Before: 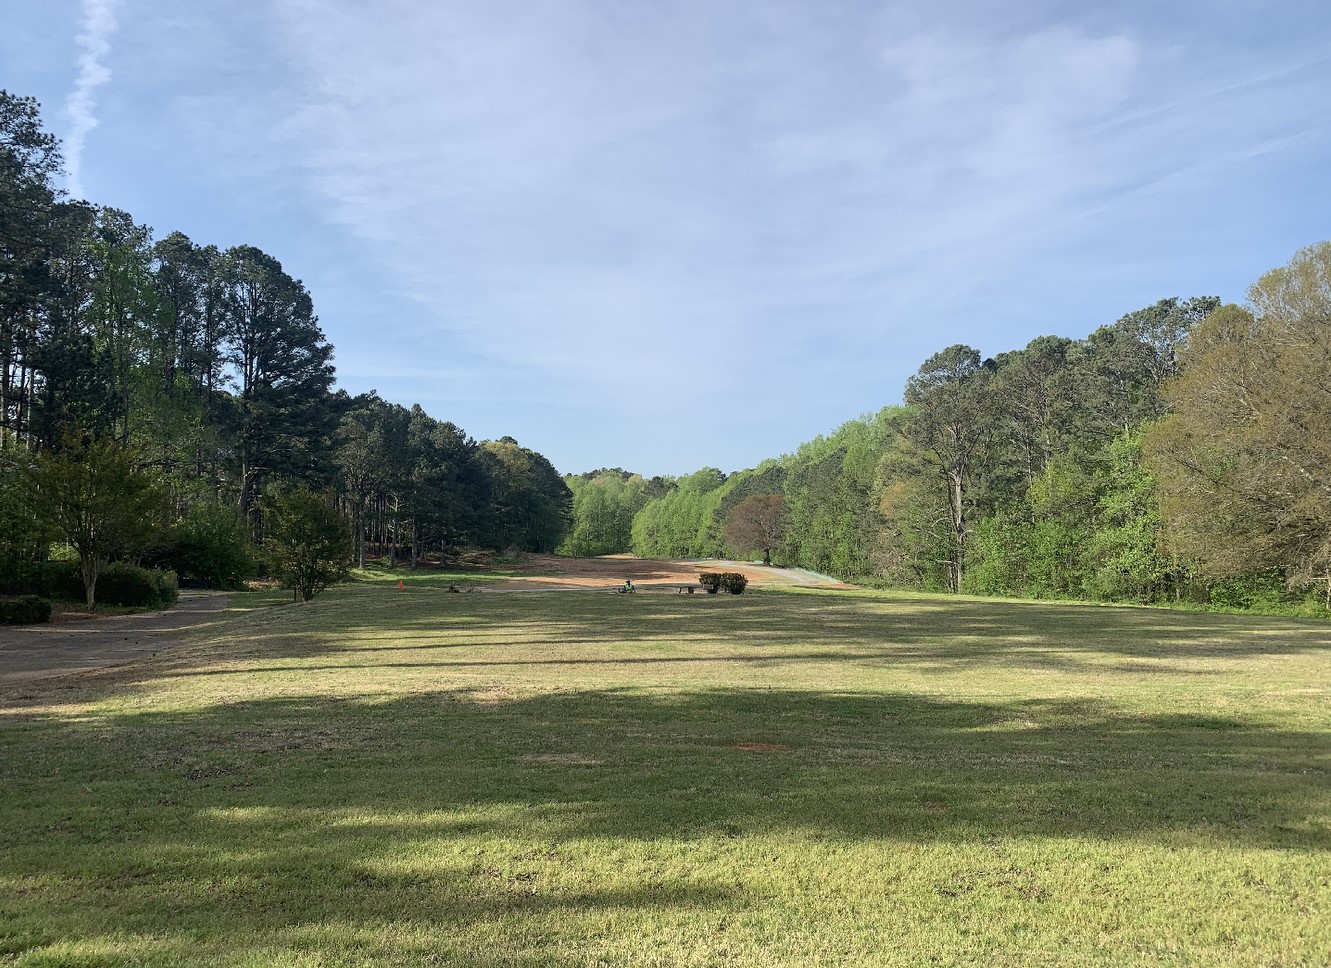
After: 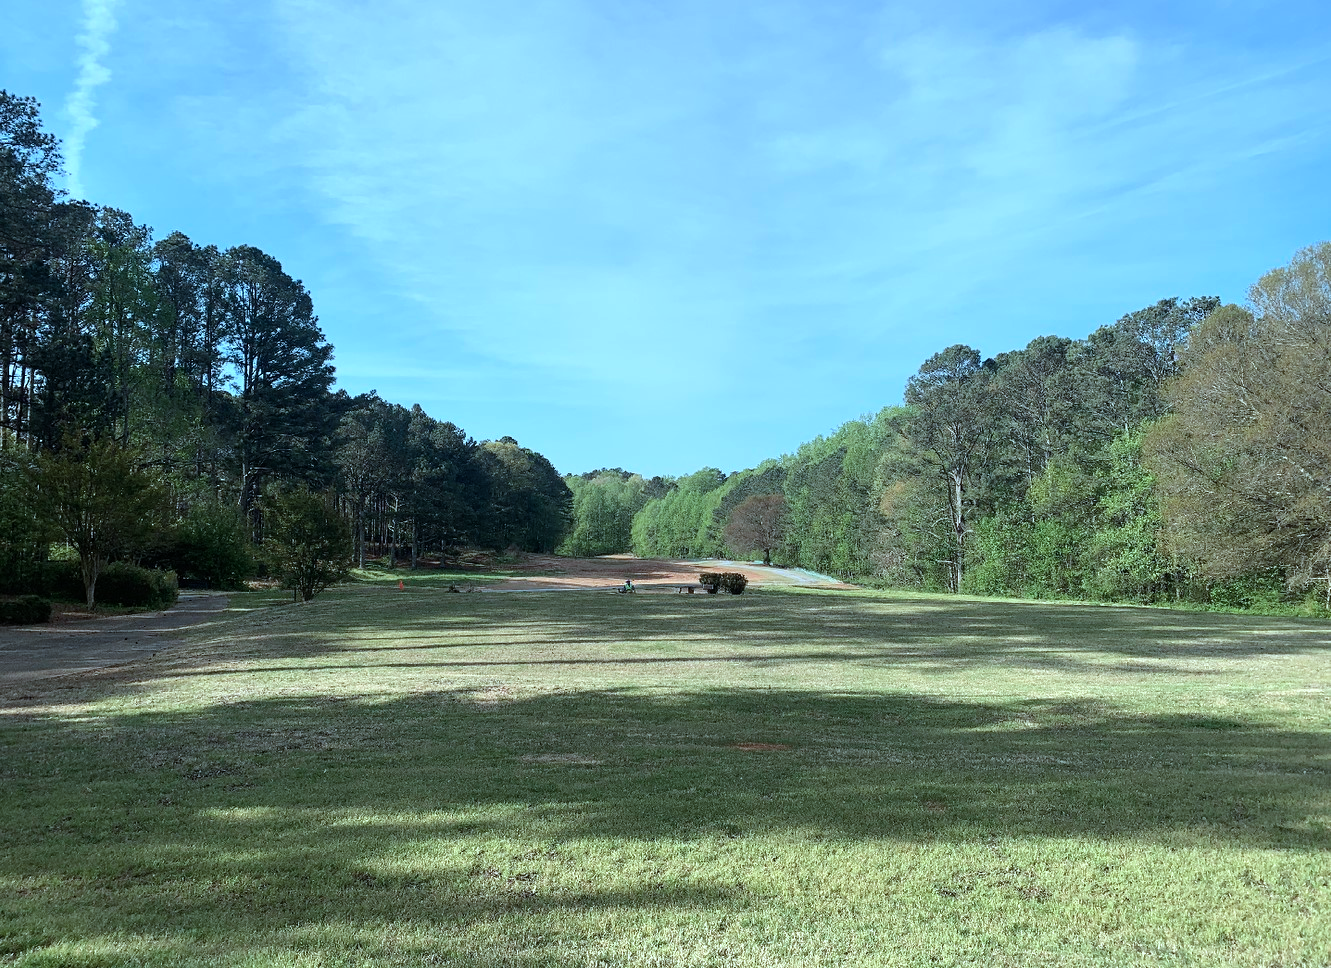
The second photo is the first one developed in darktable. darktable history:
color correction: highlights a* -9.35, highlights b* -23.15
color balance: contrast 10%
